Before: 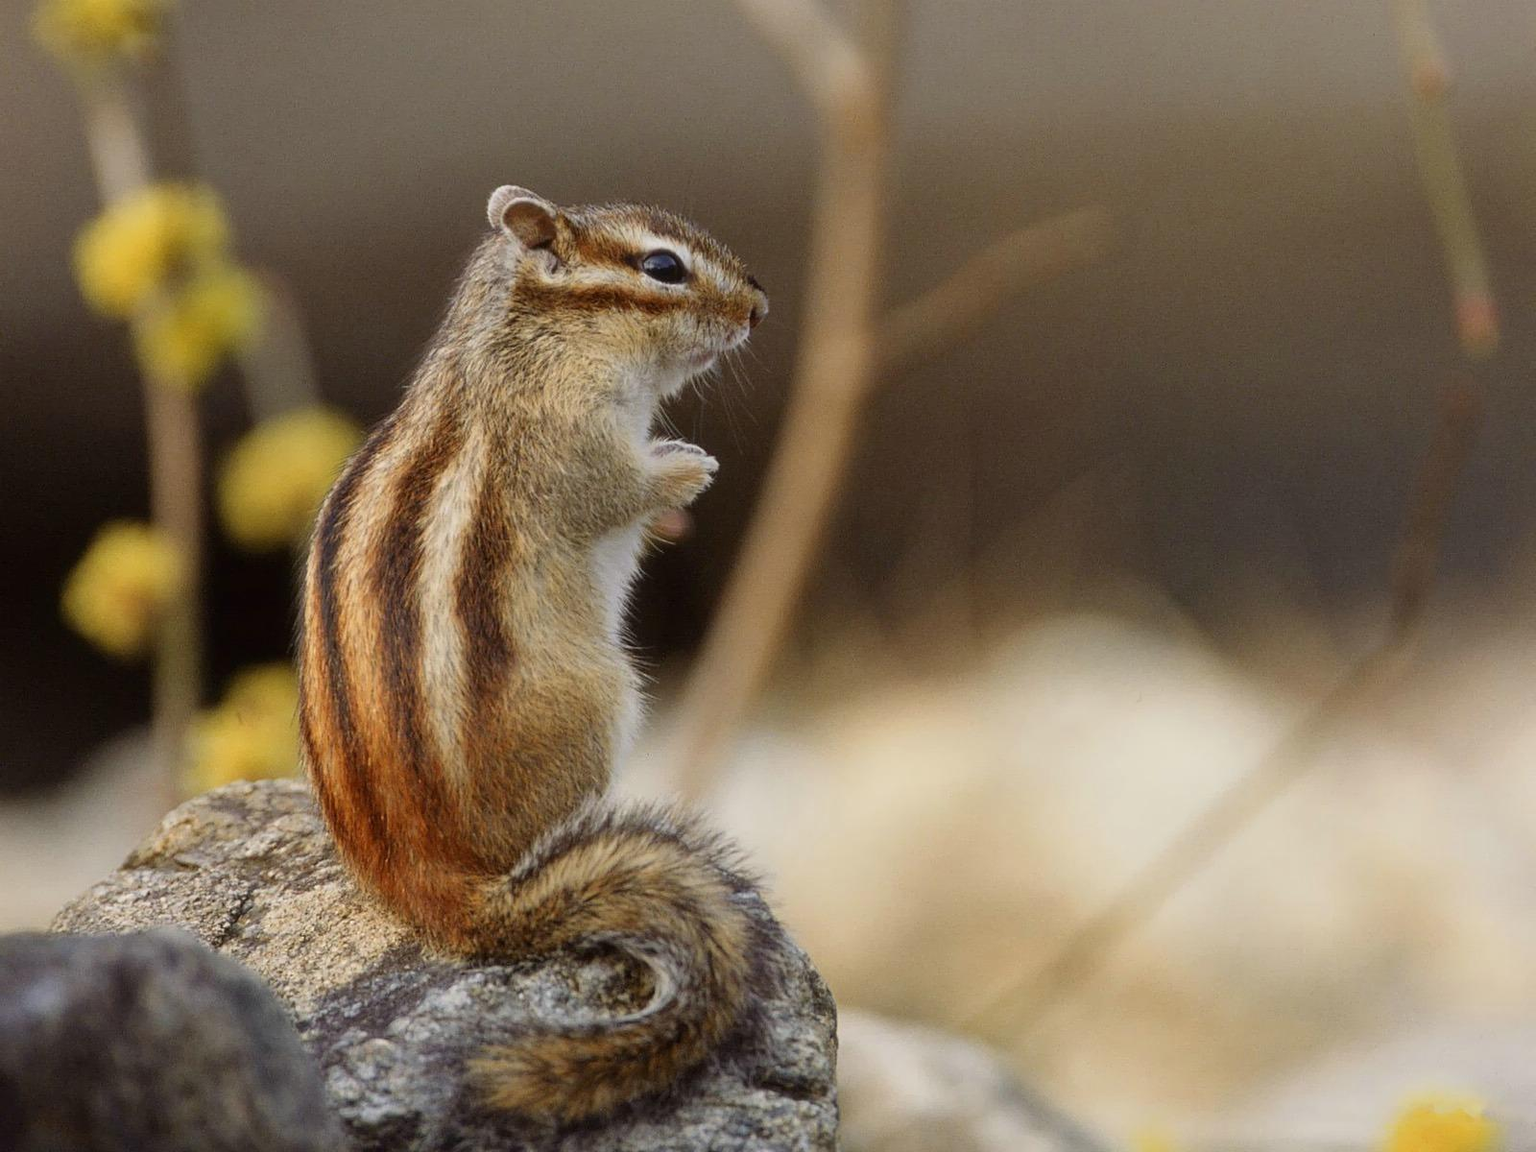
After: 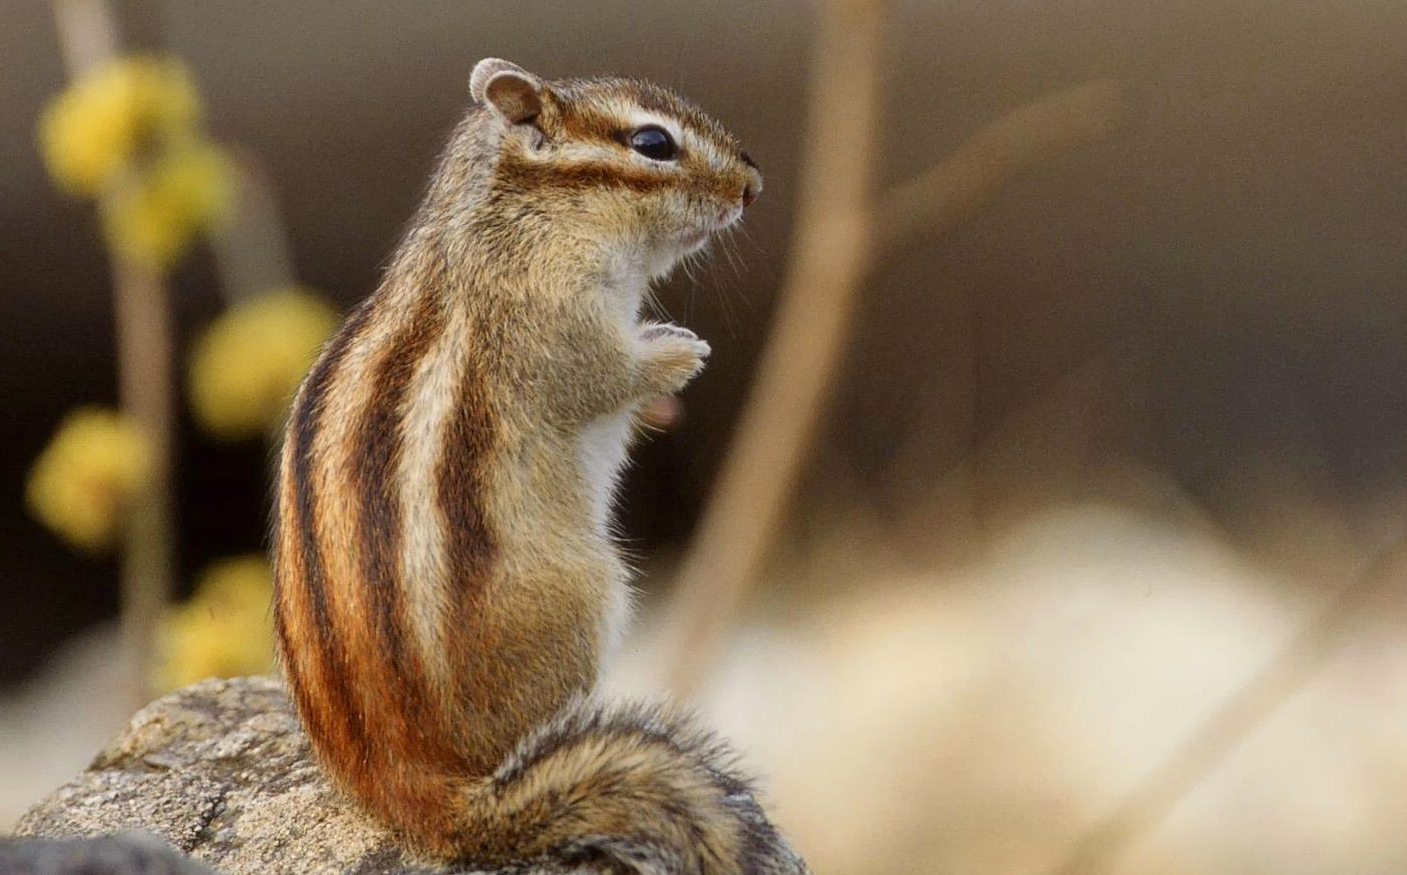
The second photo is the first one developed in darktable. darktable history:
exposure: black level correction 0.001, exposure 0.137 EV, compensate highlight preservation false
crop and rotate: left 2.395%, top 11.322%, right 9.645%, bottom 15.734%
